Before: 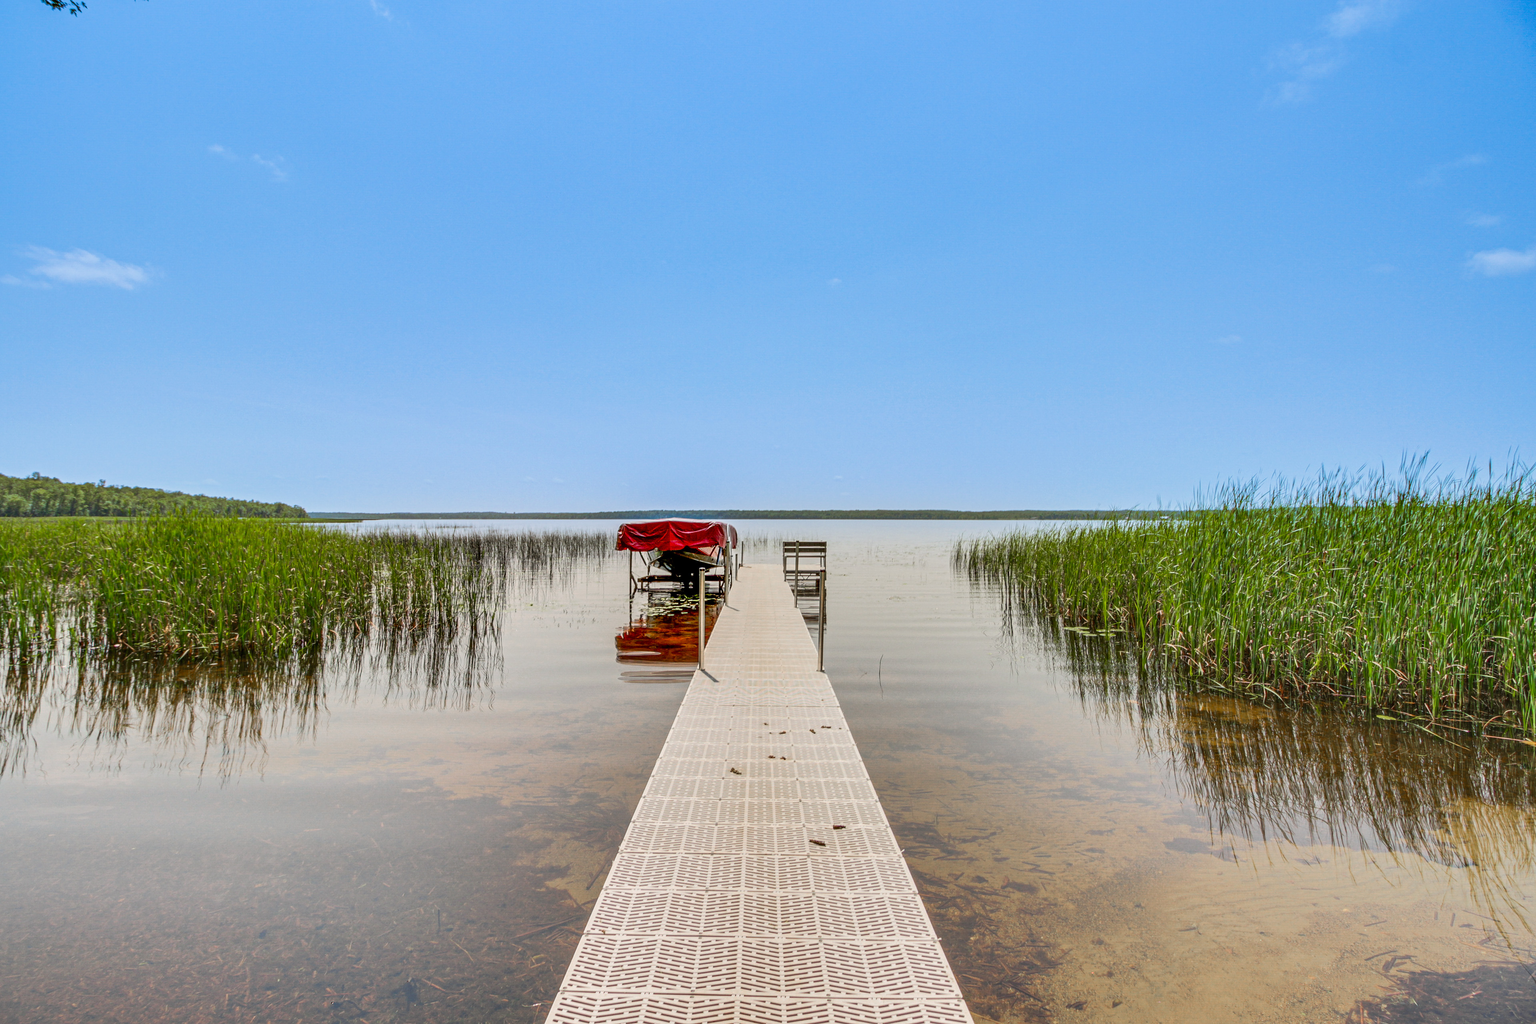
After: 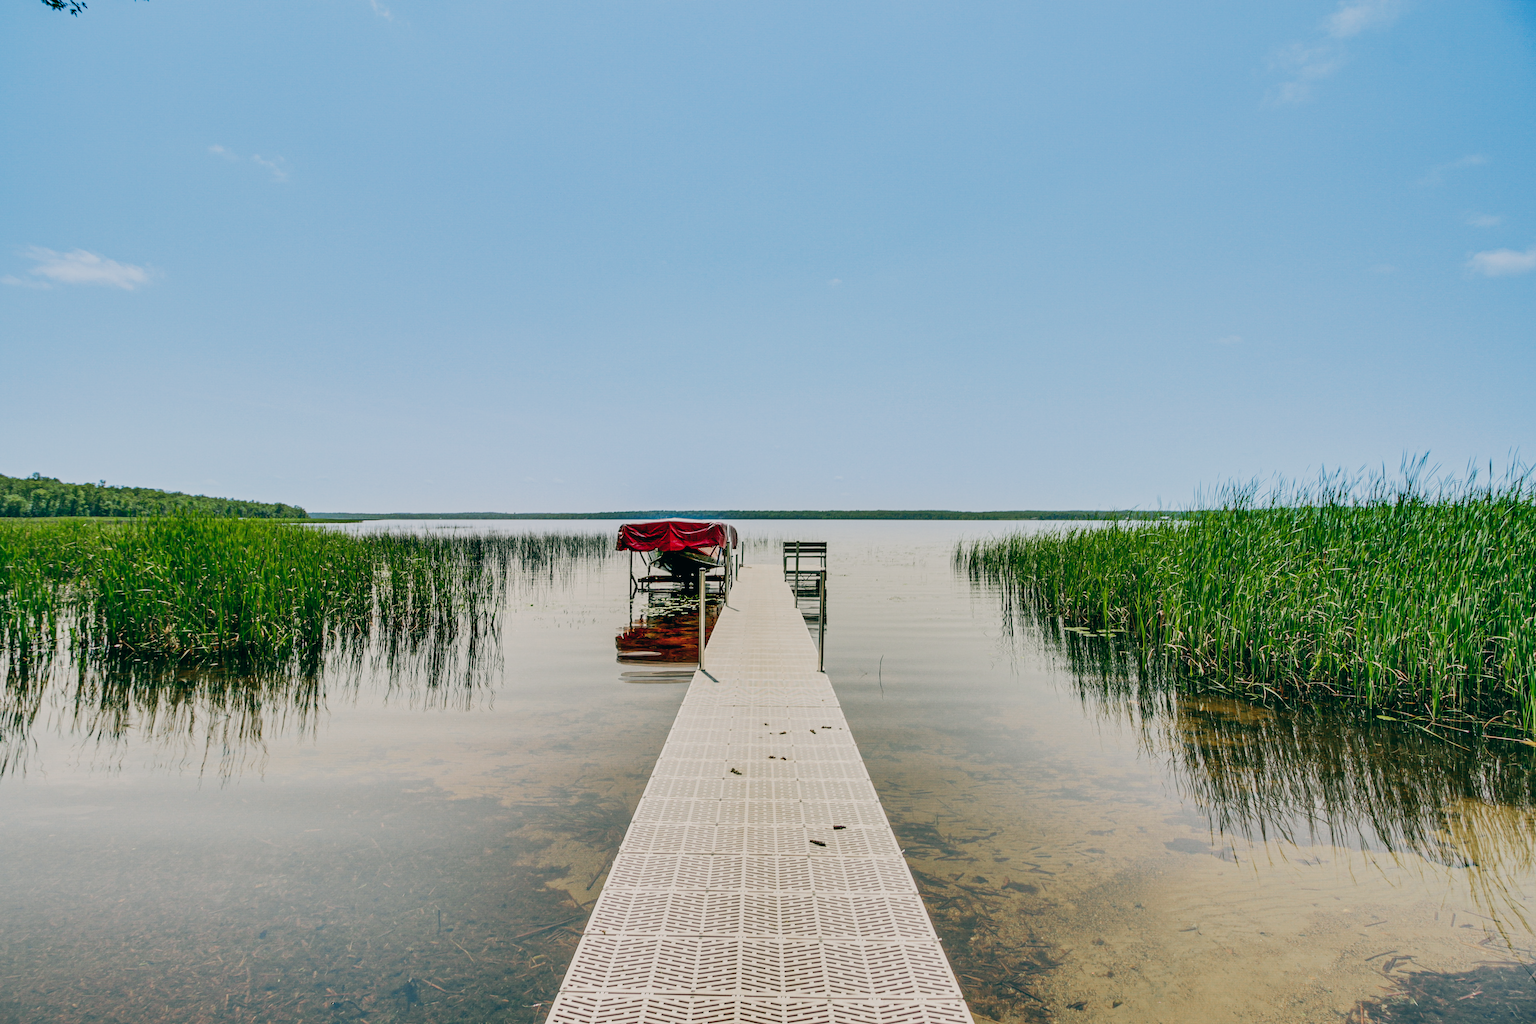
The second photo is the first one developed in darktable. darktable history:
white balance: red 0.976, blue 1.04
sigmoid: skew -0.2, preserve hue 0%, red attenuation 0.1, red rotation 0.035, green attenuation 0.1, green rotation -0.017, blue attenuation 0.15, blue rotation -0.052, base primaries Rec2020
color balance: lift [1.005, 0.99, 1.007, 1.01], gamma [1, 0.979, 1.011, 1.021], gain [0.923, 1.098, 1.025, 0.902], input saturation 90.45%, contrast 7.73%, output saturation 105.91%
